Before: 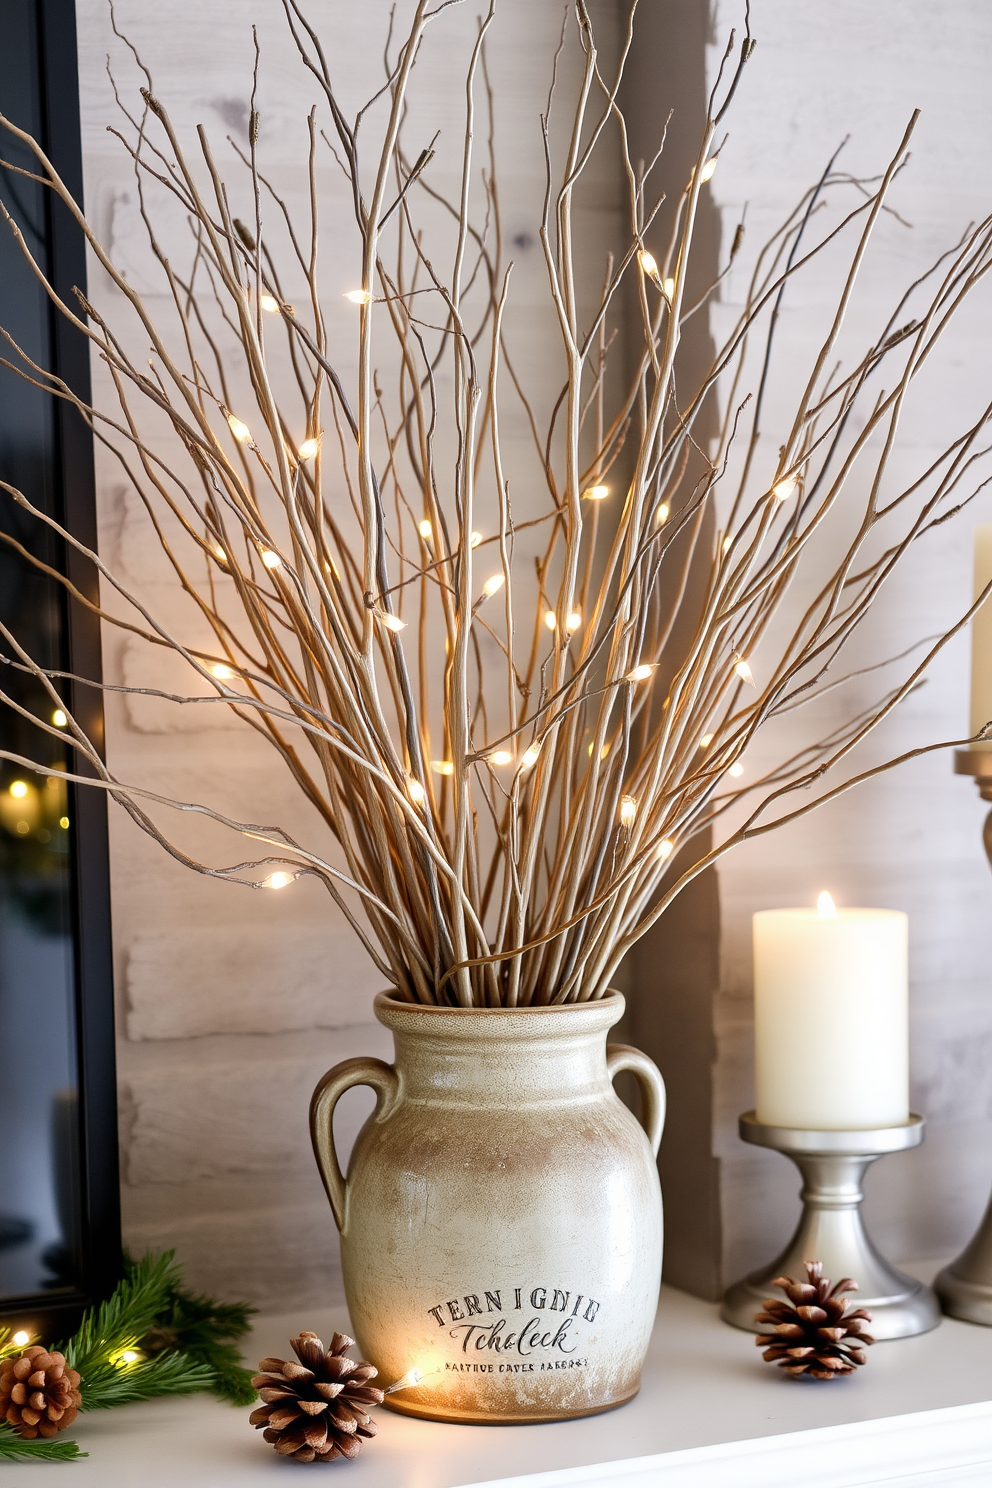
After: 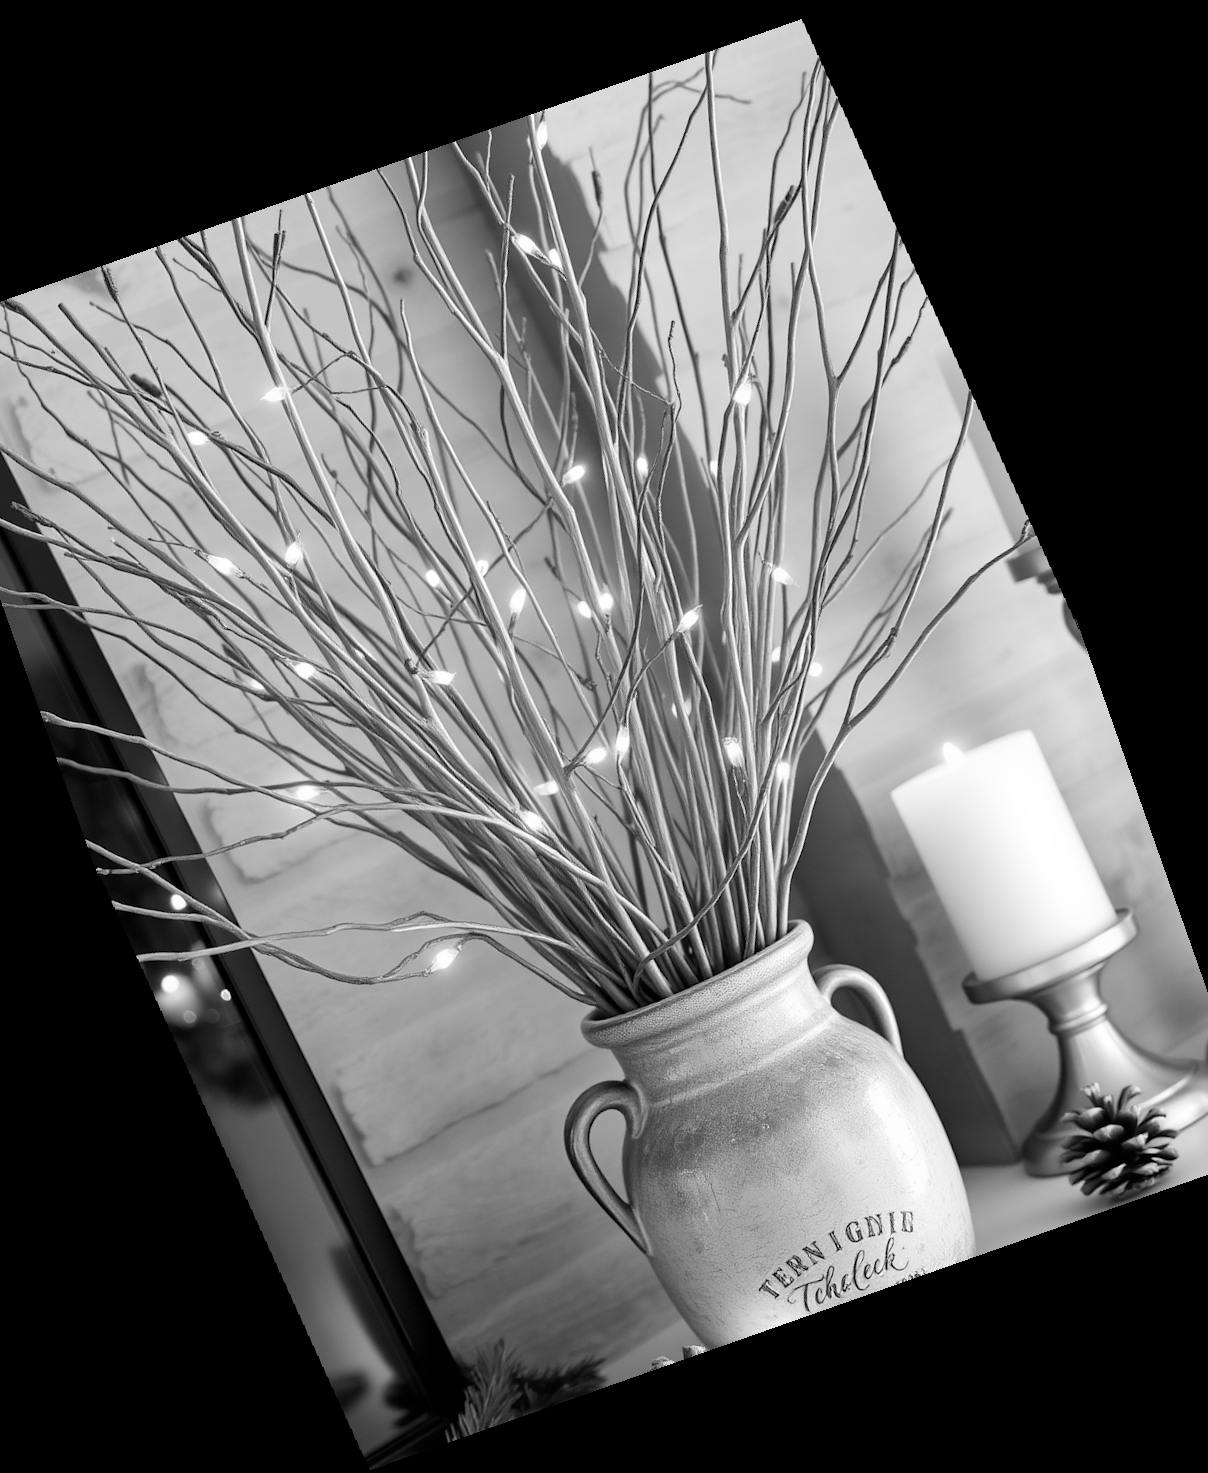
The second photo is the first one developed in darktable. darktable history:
crop and rotate: angle 19.43°, left 6.812%, right 4.125%, bottom 1.087%
rotate and perspective: rotation -5°, crop left 0.05, crop right 0.952, crop top 0.11, crop bottom 0.89
monochrome: size 3.1
